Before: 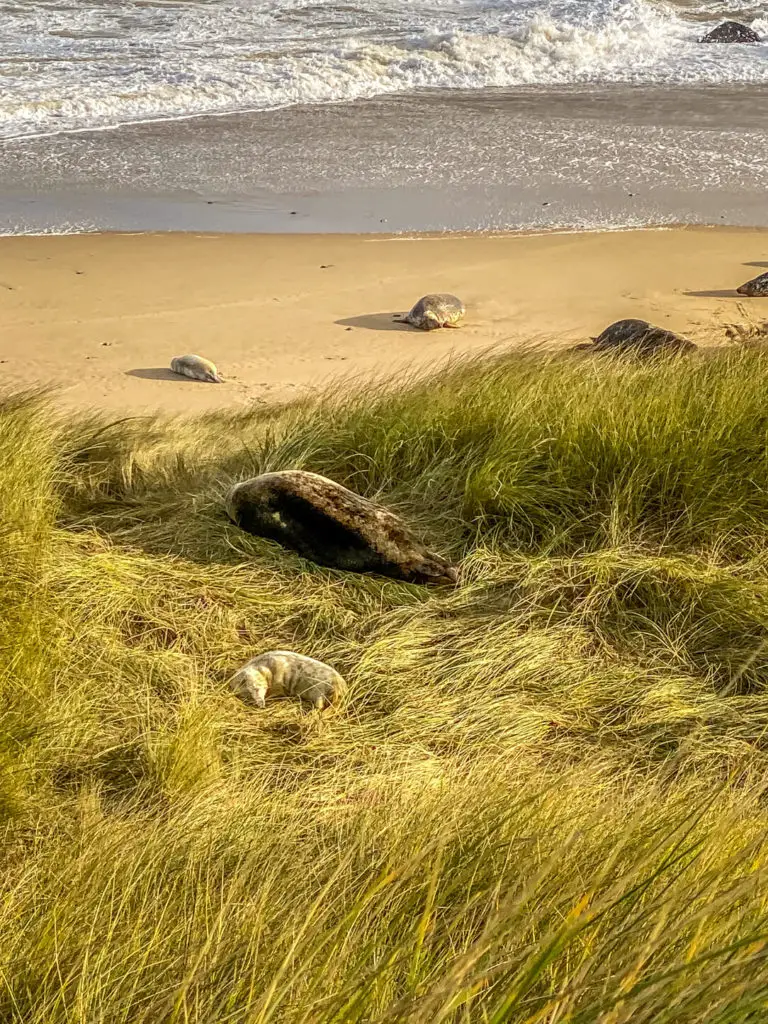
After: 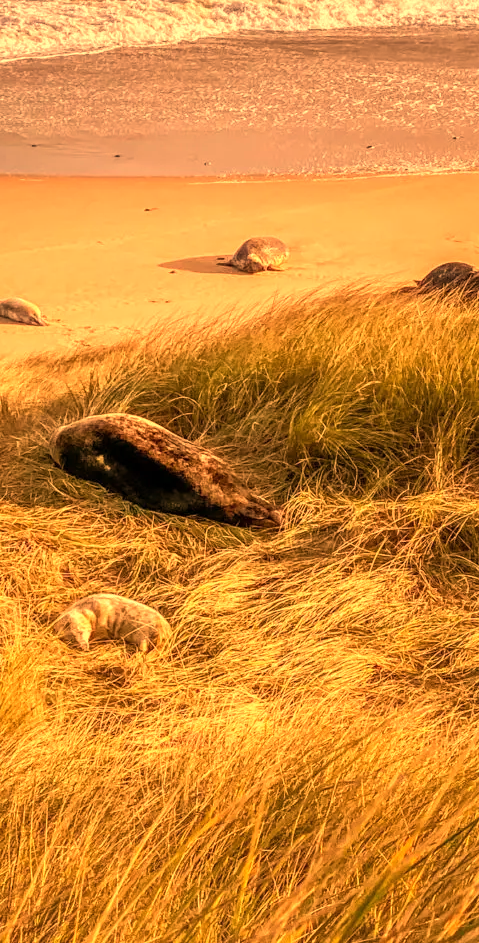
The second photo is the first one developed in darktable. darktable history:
crop and rotate: left 22.918%, top 5.629%, right 14.711%, bottom 2.247%
white balance: red 1.467, blue 0.684
